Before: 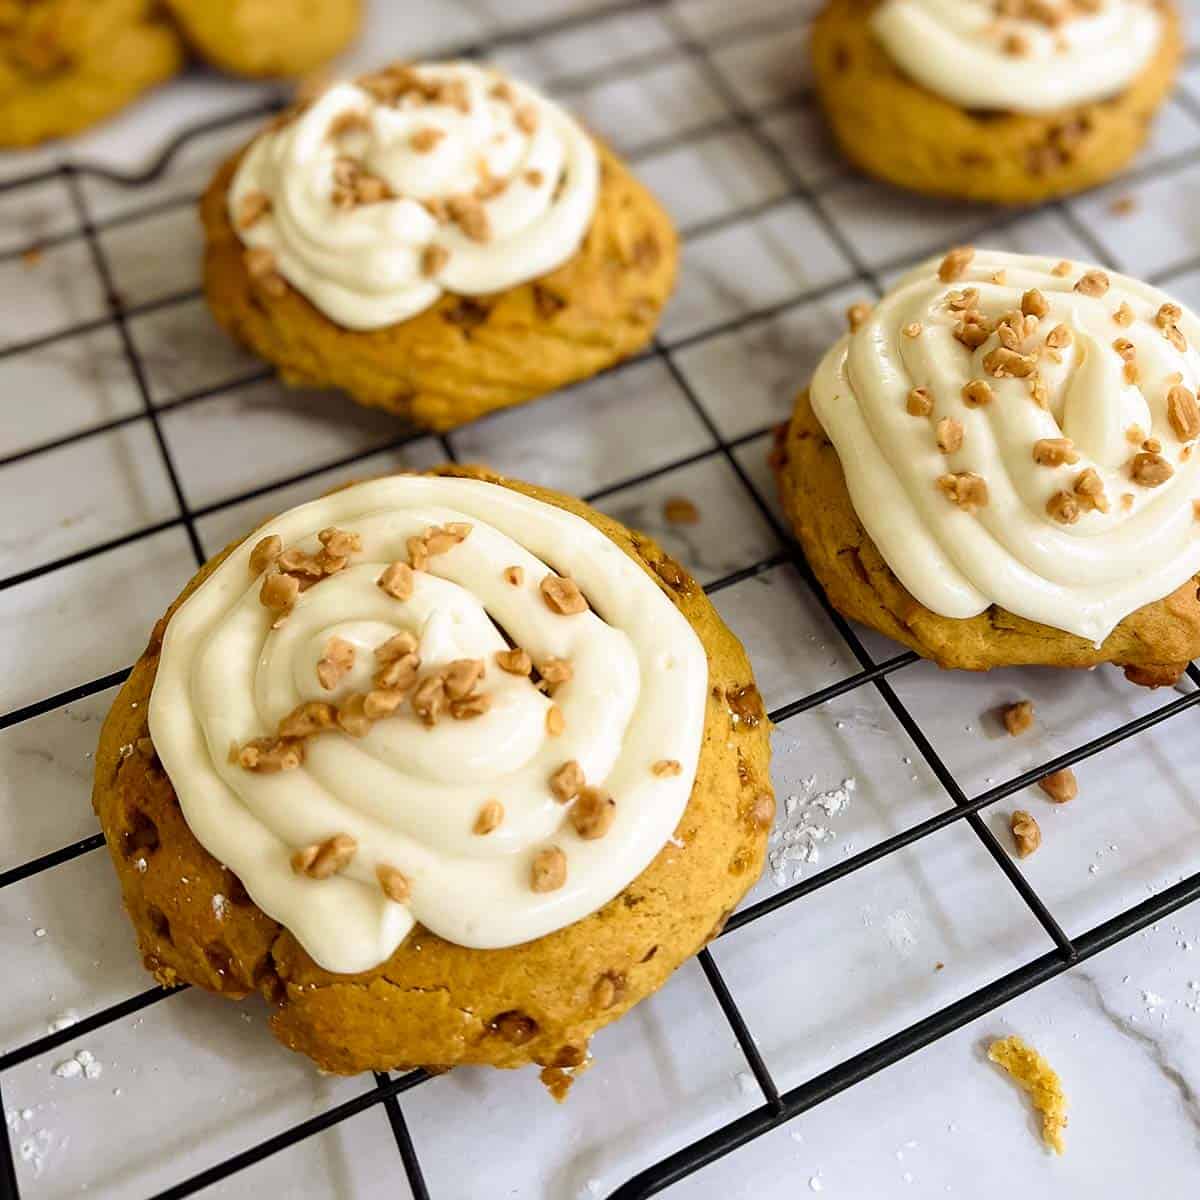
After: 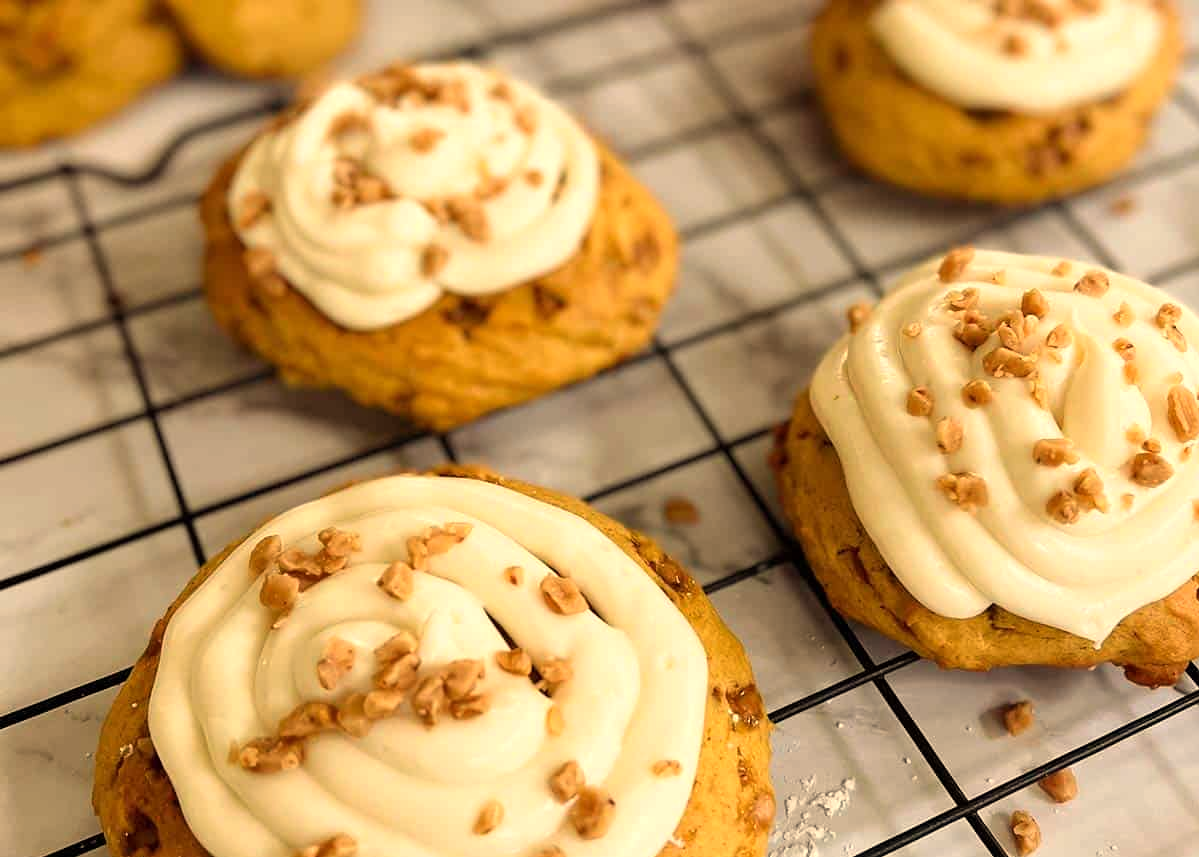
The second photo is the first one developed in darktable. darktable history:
crop: bottom 28.576%
white balance: red 1.123, blue 0.83
